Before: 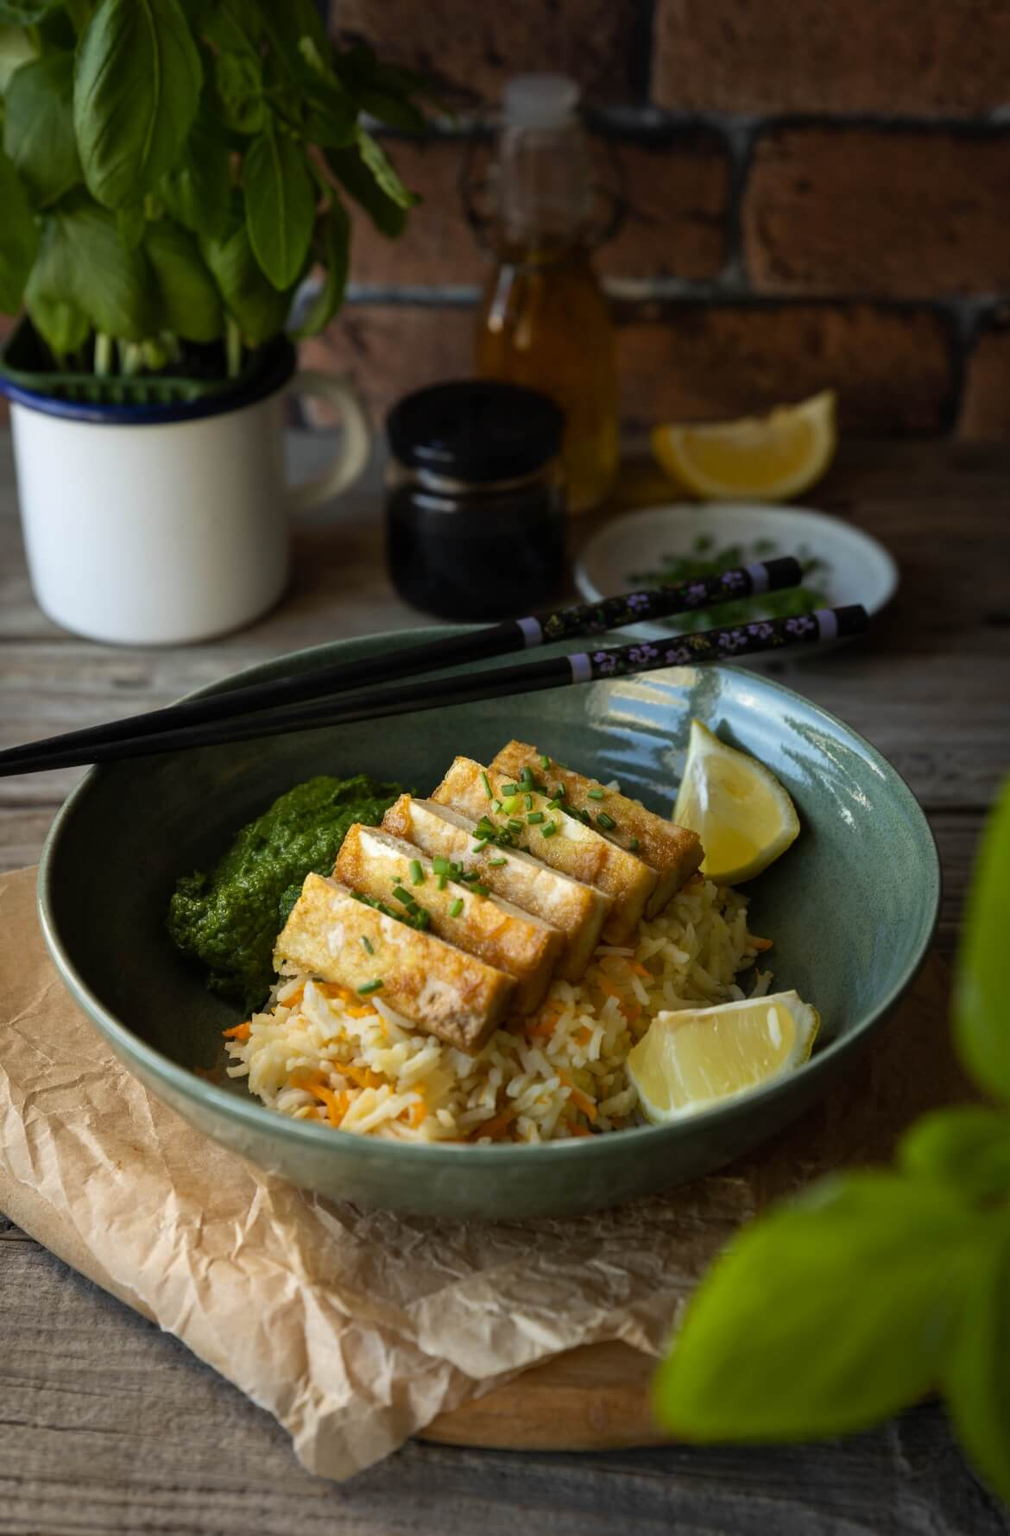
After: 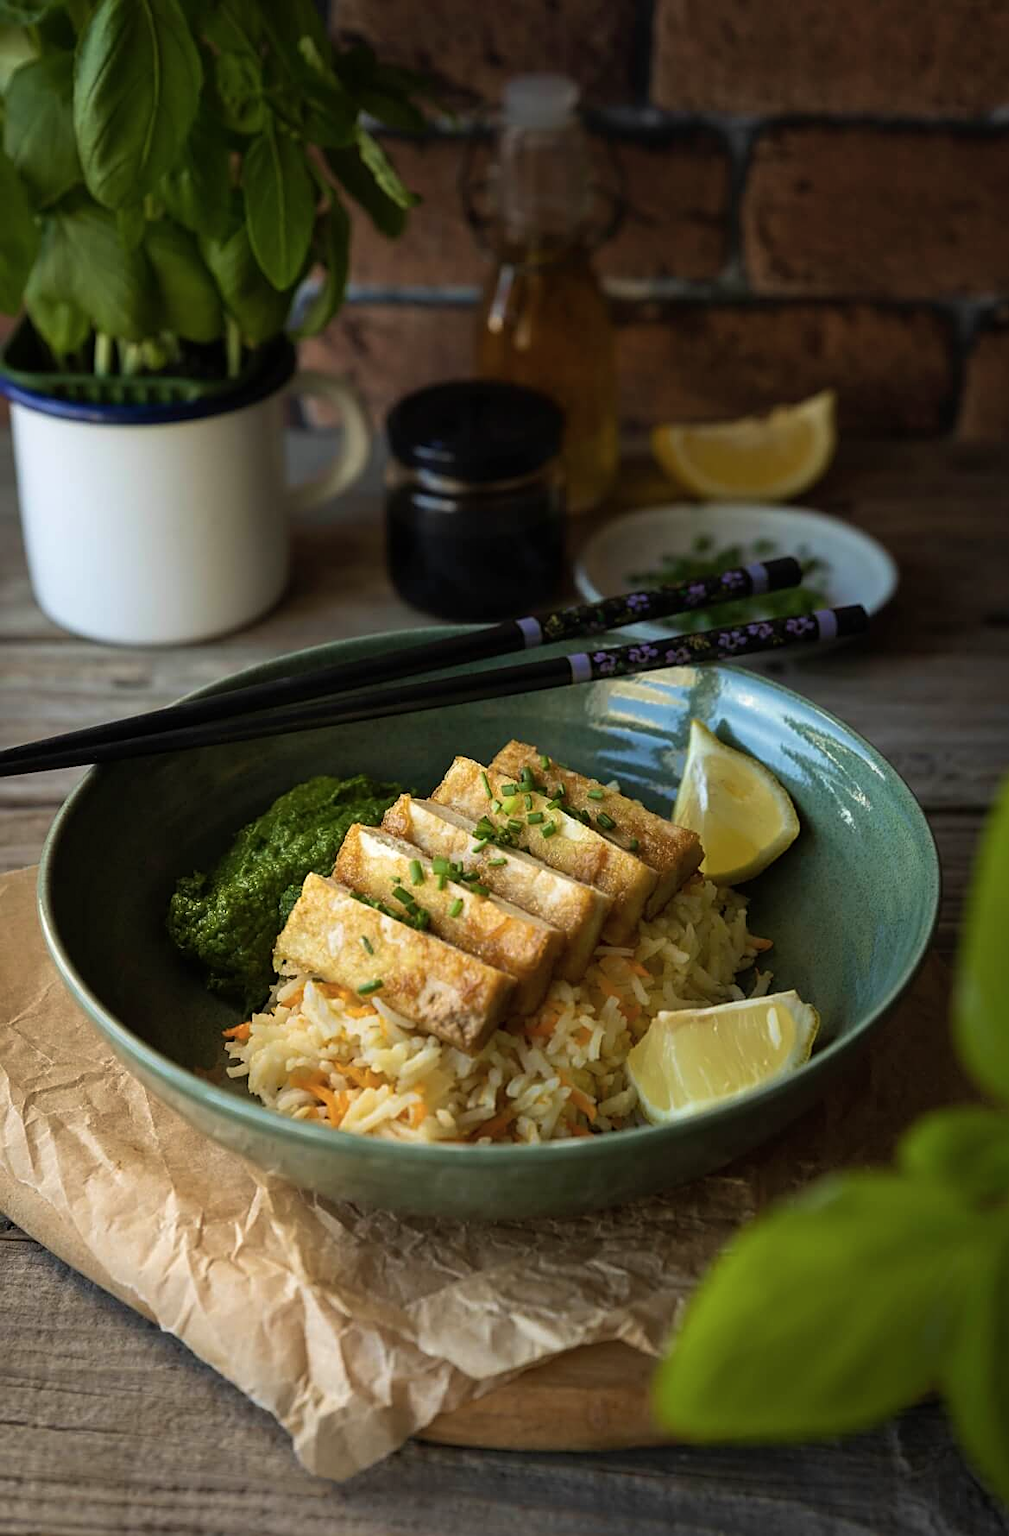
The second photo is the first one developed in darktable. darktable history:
exposure: exposure 0.02 EV, compensate highlight preservation false
sharpen: on, module defaults
color zones: curves: ch0 [(0, 0.5) (0.143, 0.52) (0.286, 0.5) (0.429, 0.5) (0.571, 0.5) (0.714, 0.5) (0.857, 0.5) (1, 0.5)]; ch1 [(0, 0.489) (0.155, 0.45) (0.286, 0.466) (0.429, 0.5) (0.571, 0.5) (0.714, 0.5) (0.857, 0.5) (1, 0.489)]
velvia: on, module defaults
